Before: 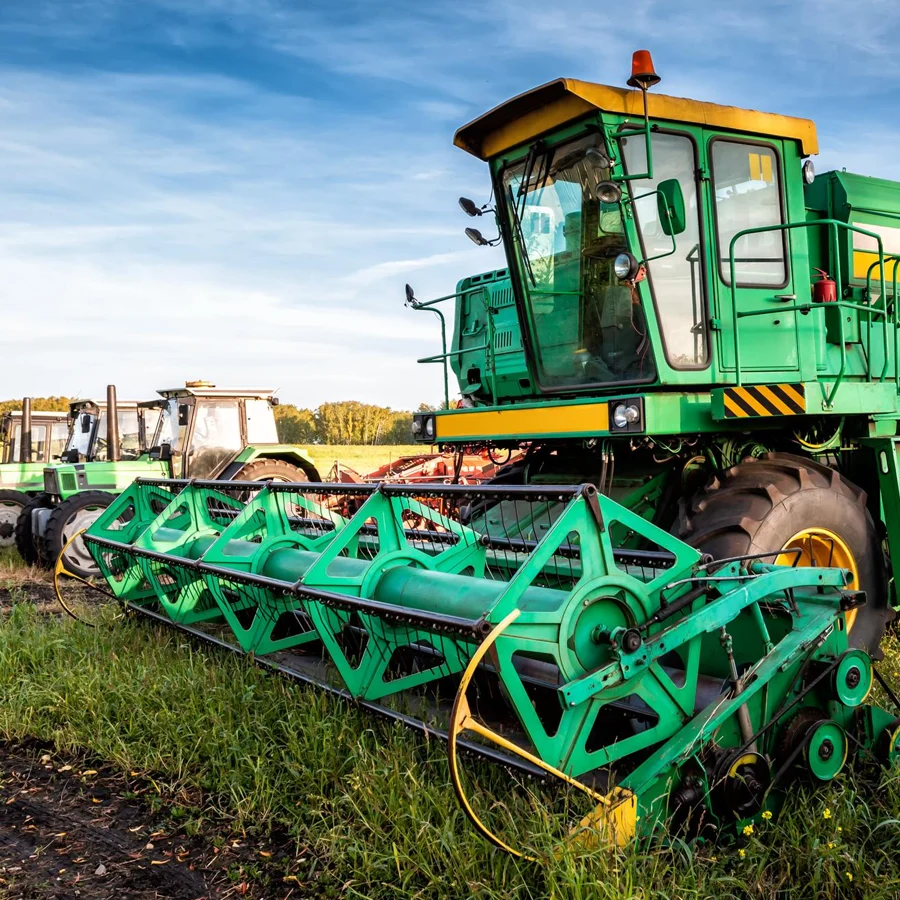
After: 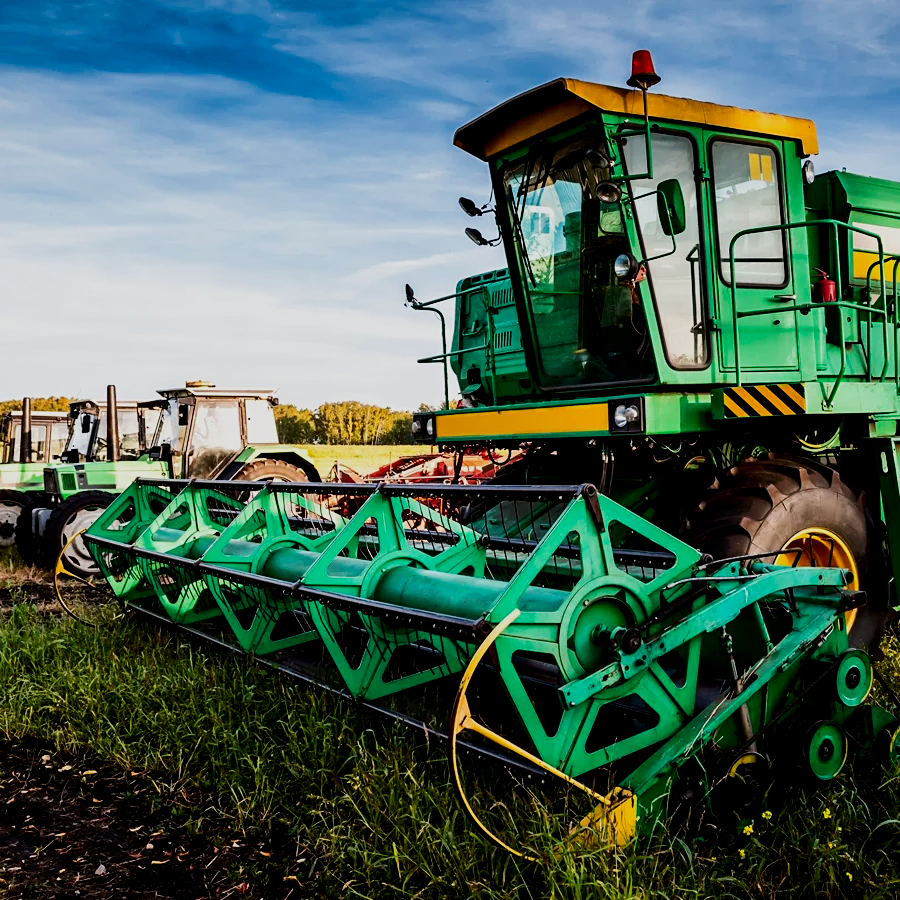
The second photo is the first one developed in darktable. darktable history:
contrast brightness saturation: contrast 0.1, brightness -0.263, saturation 0.145
sharpen: amount 0.2
filmic rgb: black relative exposure -5.12 EV, white relative exposure 3.98 EV, hardness 2.89, contrast 1.383, highlights saturation mix -31.03%
